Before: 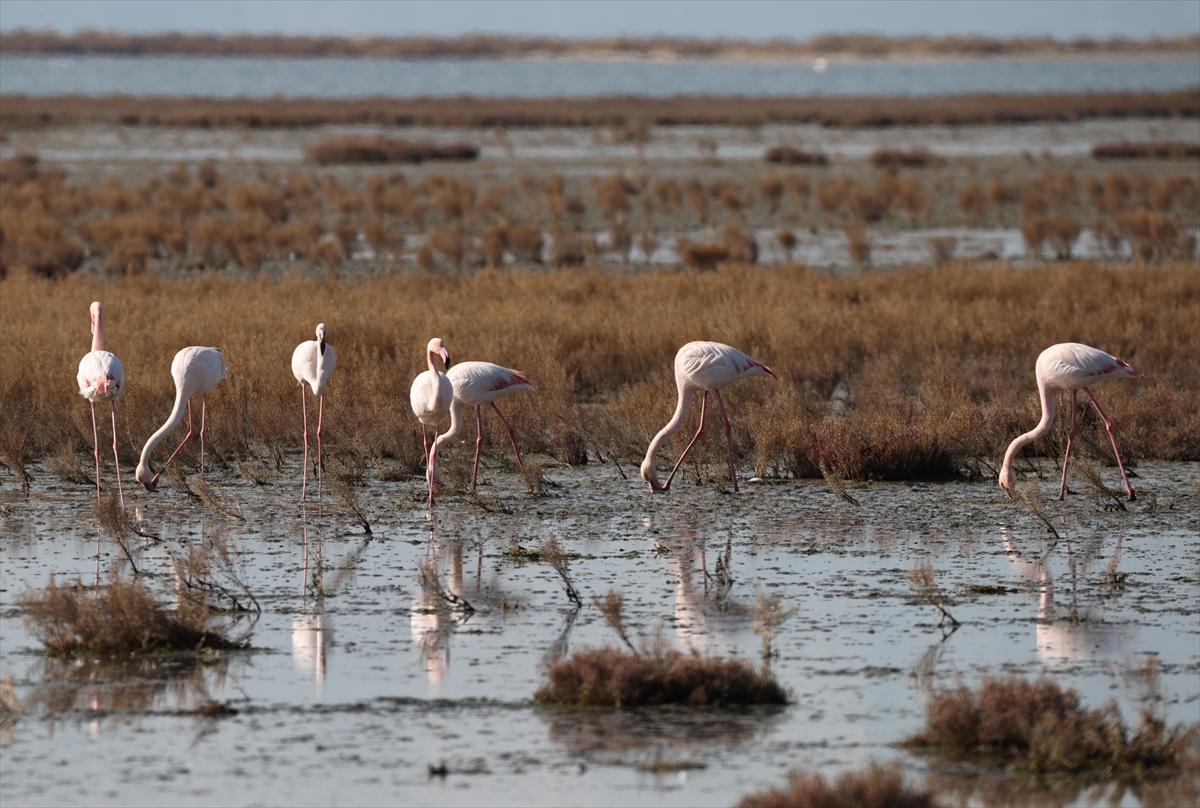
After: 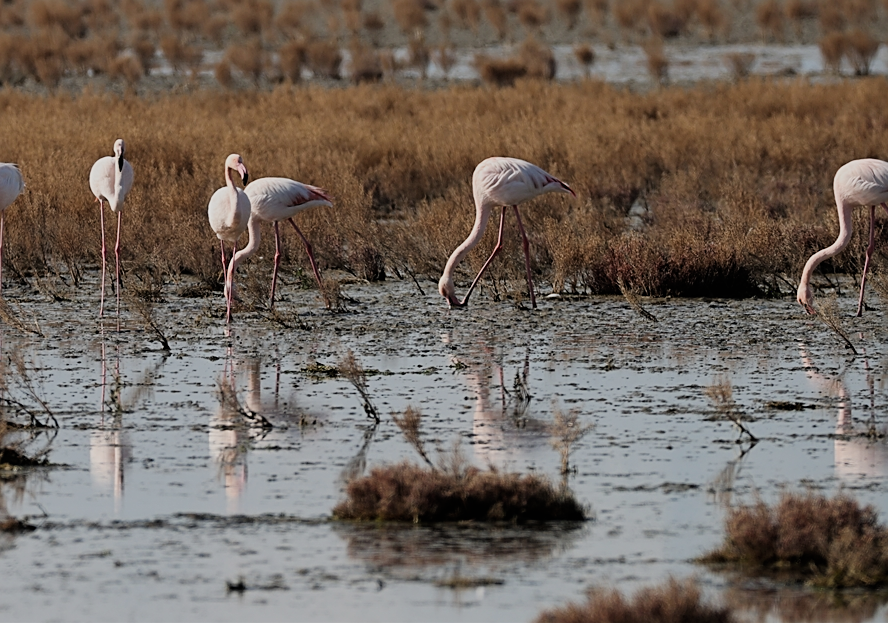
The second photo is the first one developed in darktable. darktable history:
crop: left 16.871%, top 22.857%, right 9.116%
filmic rgb: black relative exposure -7.65 EV, white relative exposure 4.56 EV, hardness 3.61
sharpen: on, module defaults
